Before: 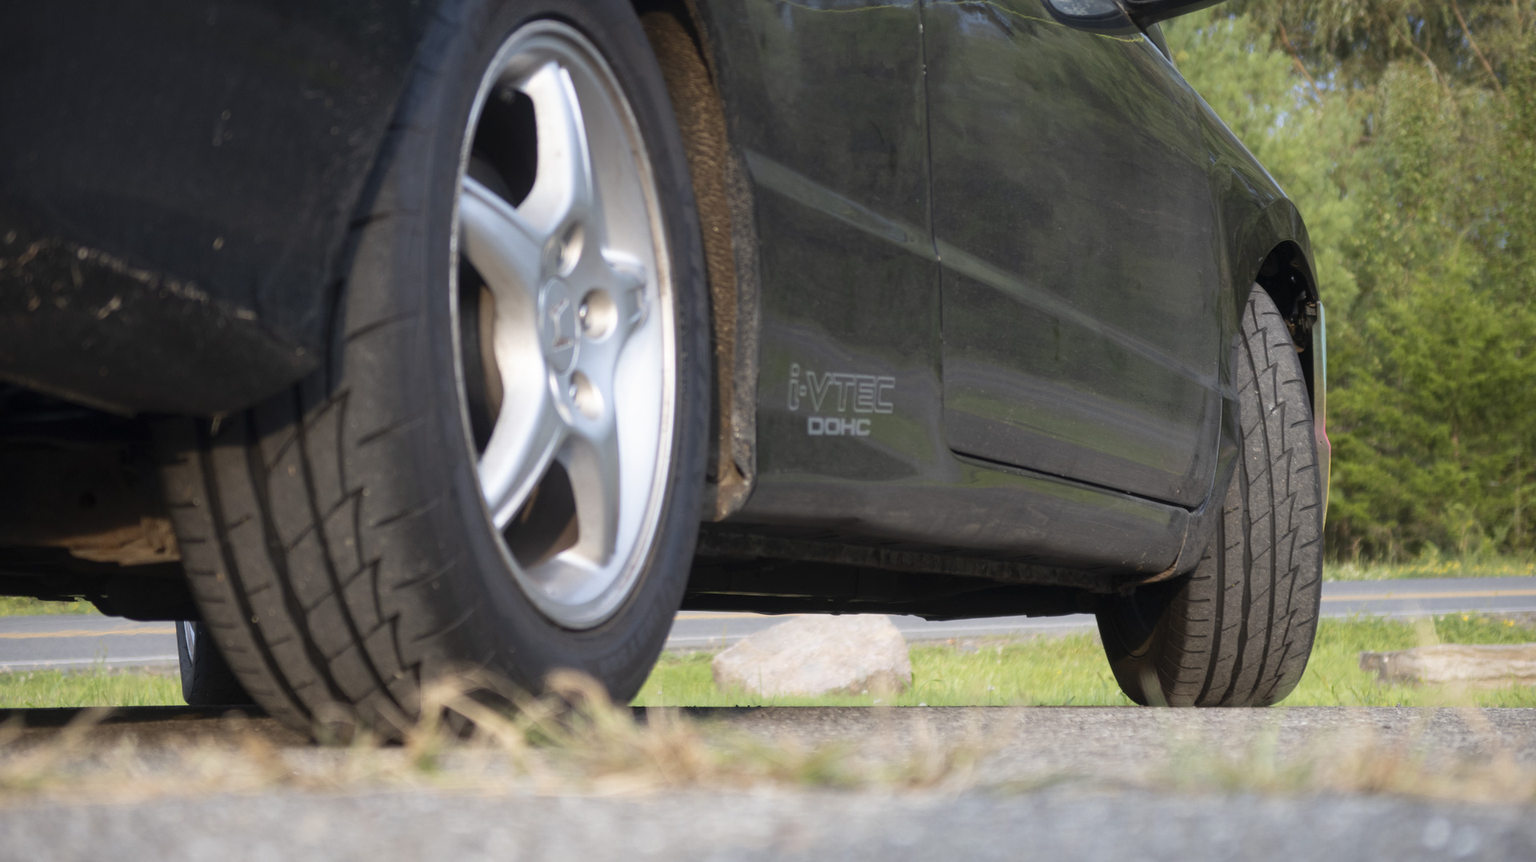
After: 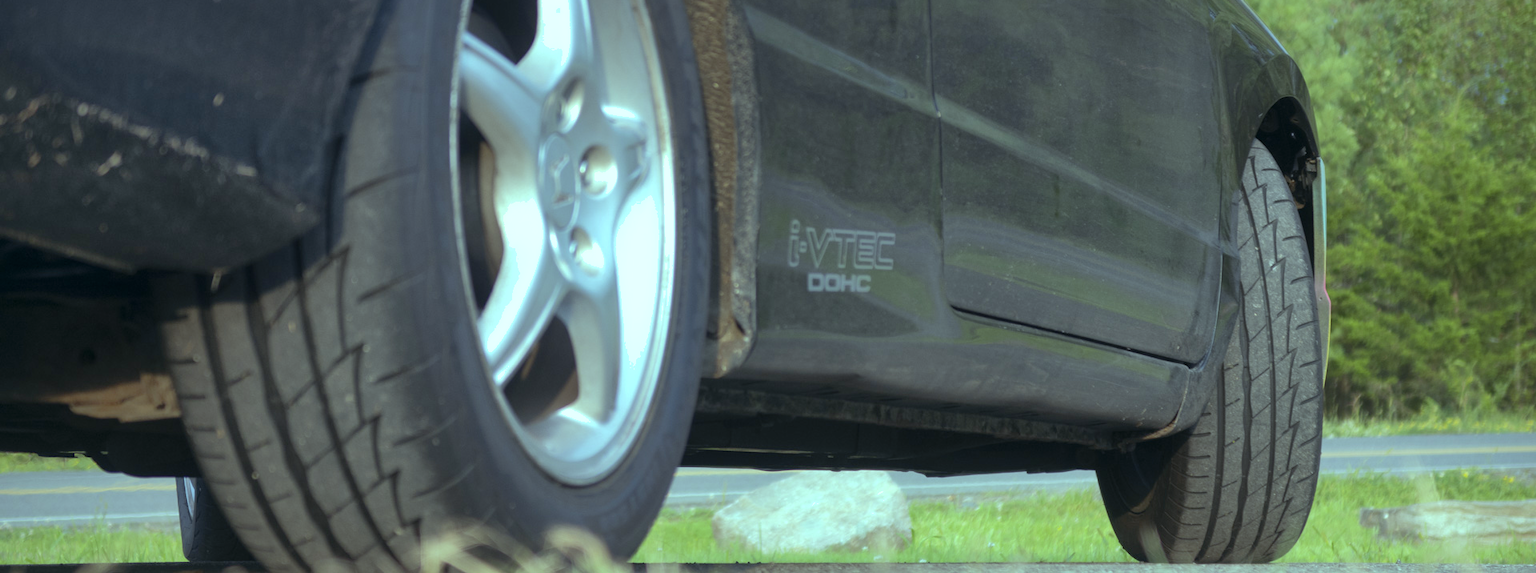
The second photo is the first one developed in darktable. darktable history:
crop: top 16.727%, bottom 16.727%
shadows and highlights: on, module defaults
color balance: mode lift, gamma, gain (sRGB), lift [0.997, 0.979, 1.021, 1.011], gamma [1, 1.084, 0.916, 0.998], gain [1, 0.87, 1.13, 1.101], contrast 4.55%, contrast fulcrum 38.24%, output saturation 104.09%
